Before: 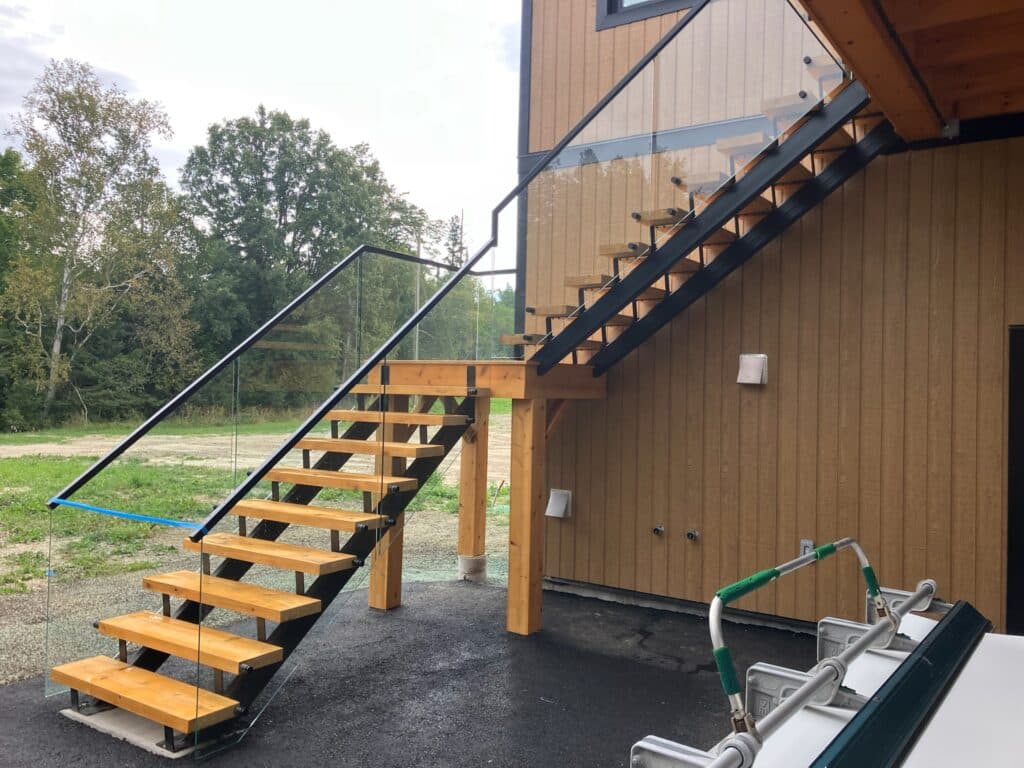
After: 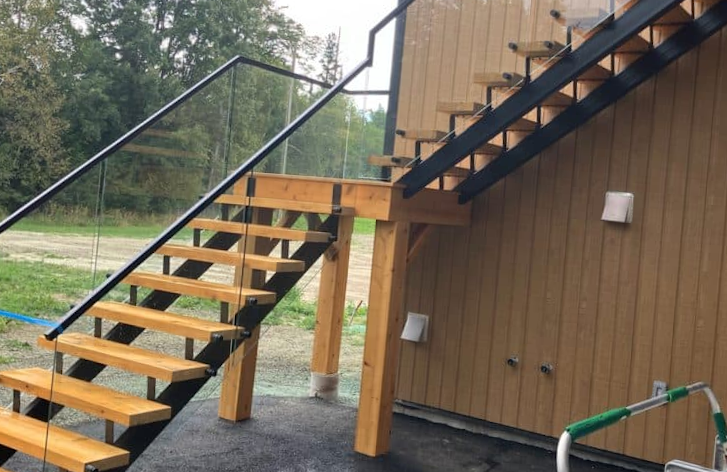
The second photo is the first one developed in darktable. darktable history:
crop and rotate: angle -4.07°, left 9.892%, top 20.955%, right 12.462%, bottom 11.855%
